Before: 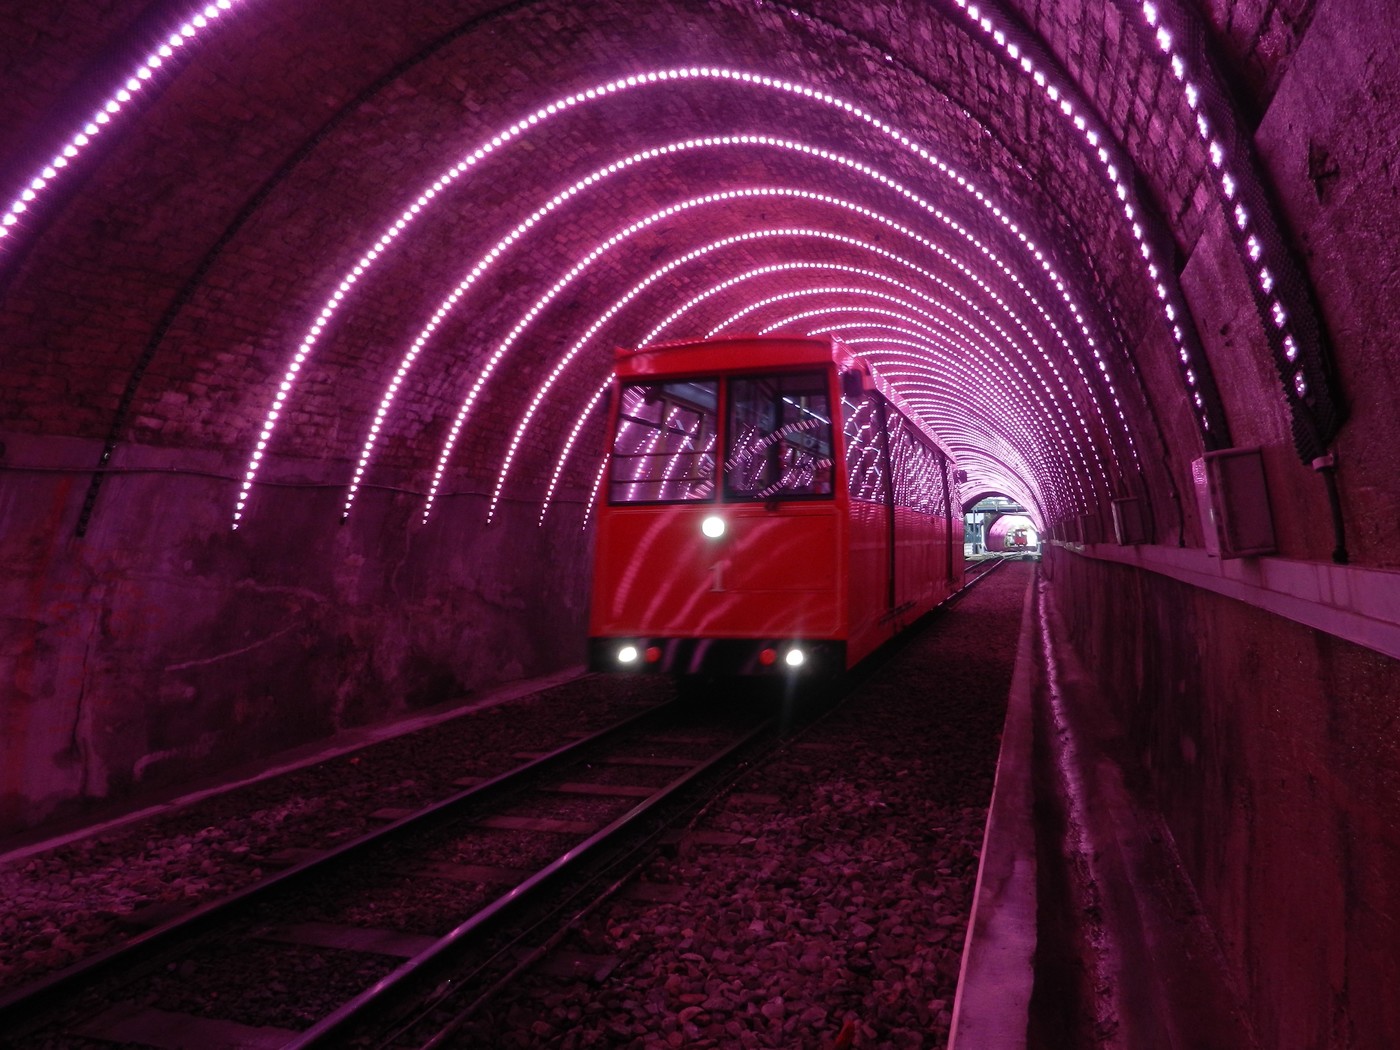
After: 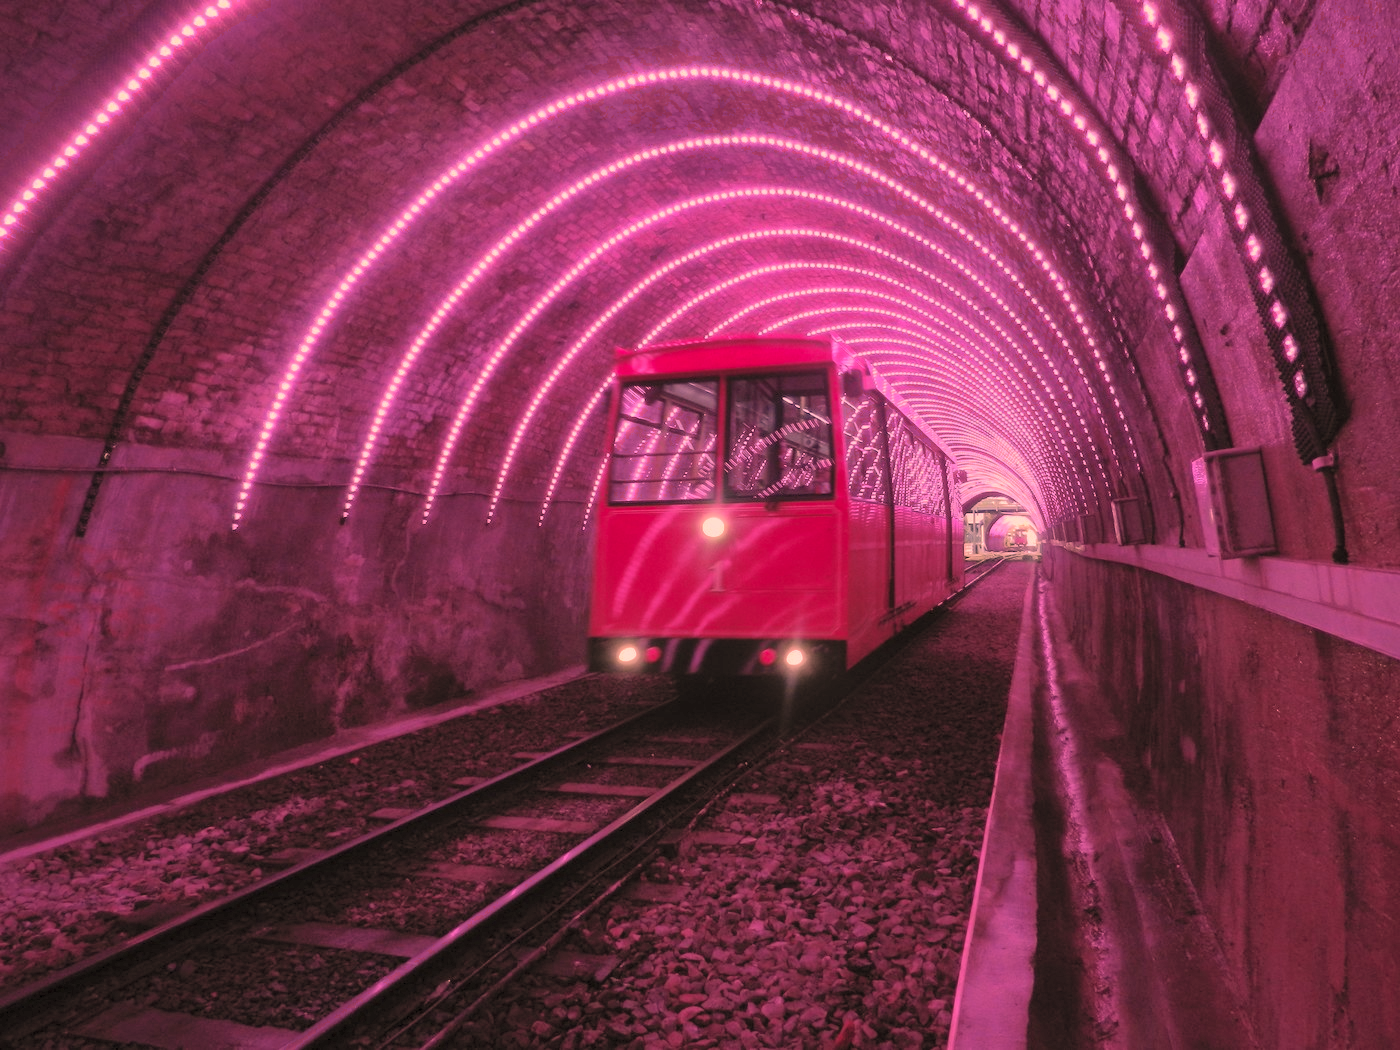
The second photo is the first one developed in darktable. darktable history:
shadows and highlights: shadows 38.52, highlights -75.32
color zones: curves: ch1 [(0.24, 0.634) (0.75, 0.5)]; ch2 [(0.253, 0.437) (0.745, 0.491)]
contrast brightness saturation: brightness 0.276
color correction: highlights a* 39.98, highlights b* 39.68, saturation 0.693
